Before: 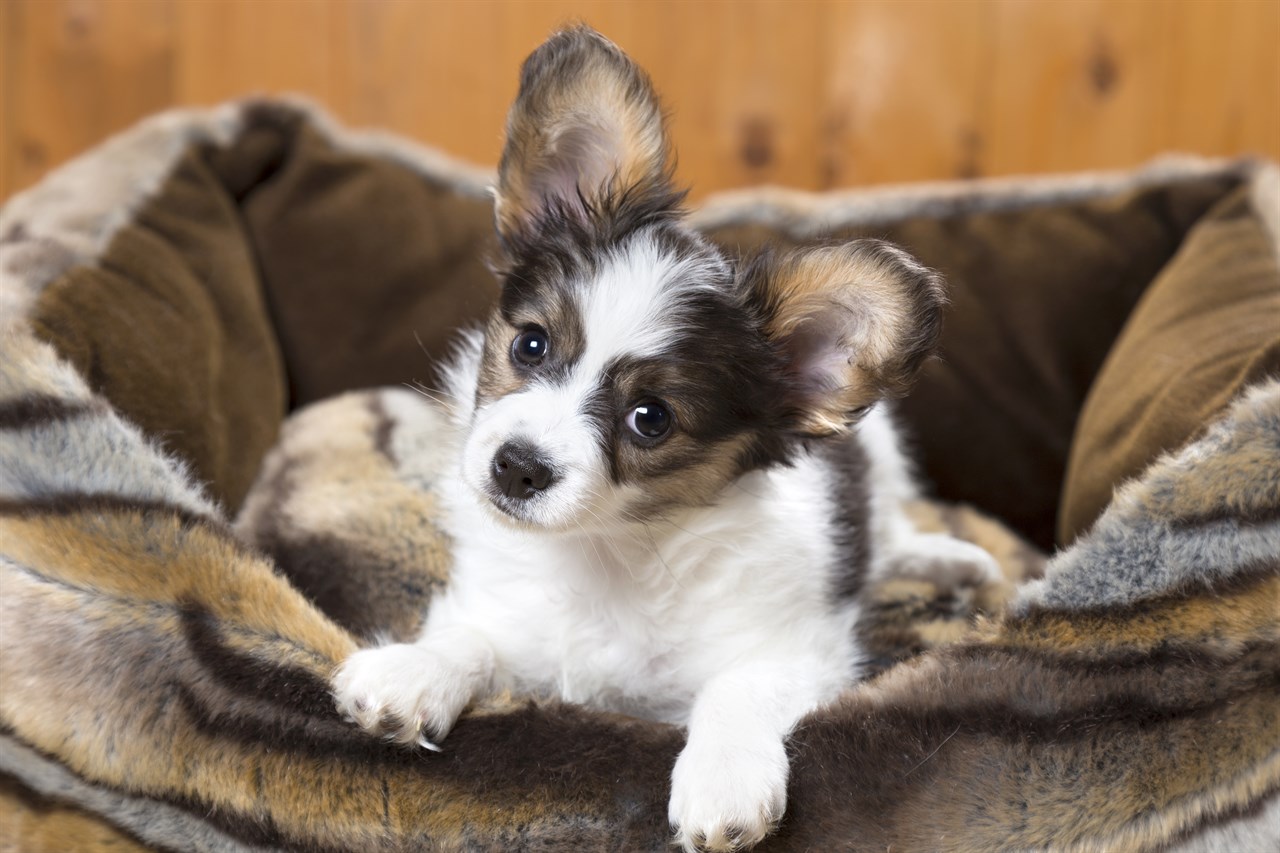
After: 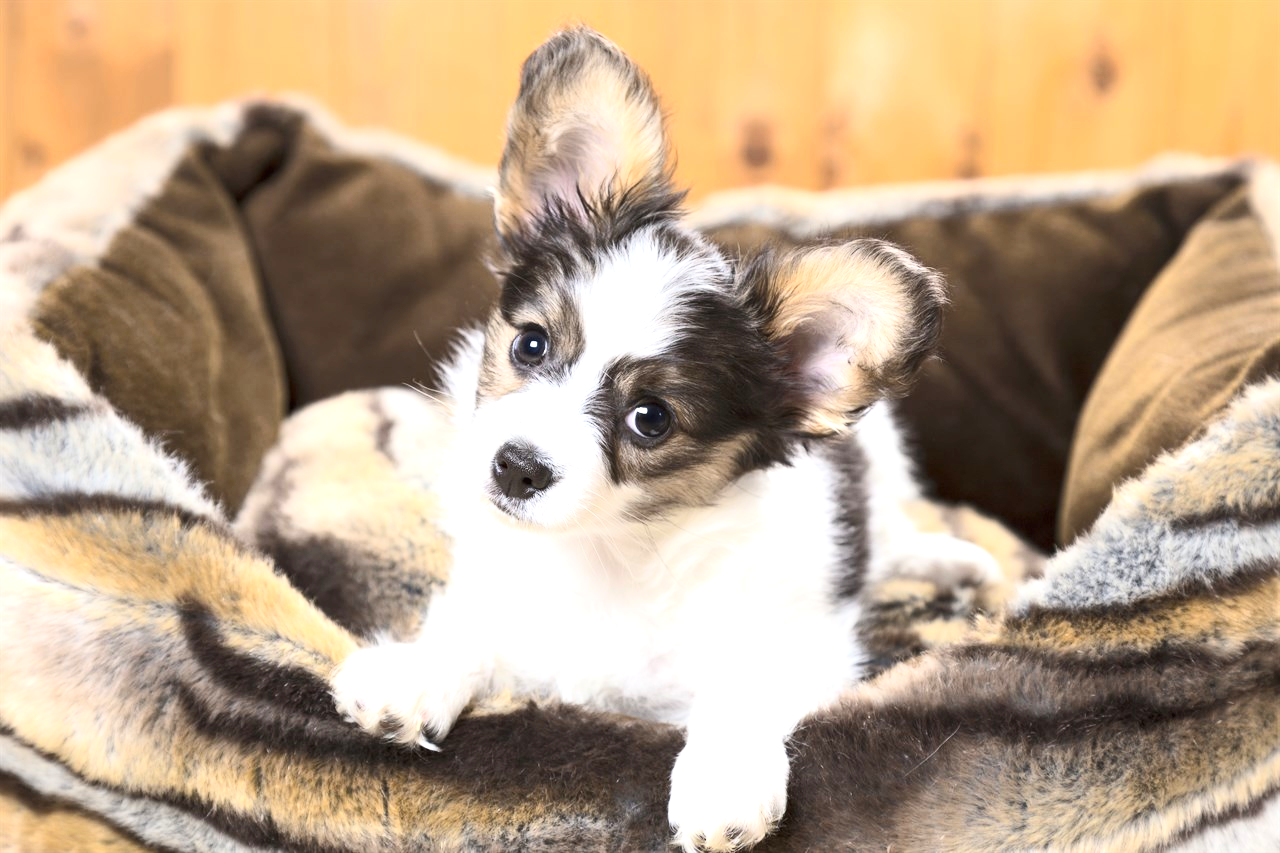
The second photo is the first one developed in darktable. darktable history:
exposure: exposure 0.743 EV, compensate highlight preservation false
tone curve: curves: ch0 [(0, 0) (0.003, 0.017) (0.011, 0.018) (0.025, 0.03) (0.044, 0.051) (0.069, 0.075) (0.1, 0.104) (0.136, 0.138) (0.177, 0.183) (0.224, 0.237) (0.277, 0.294) (0.335, 0.361) (0.399, 0.446) (0.468, 0.552) (0.543, 0.66) (0.623, 0.753) (0.709, 0.843) (0.801, 0.912) (0.898, 0.962) (1, 1)], color space Lab, independent channels, preserve colors none
